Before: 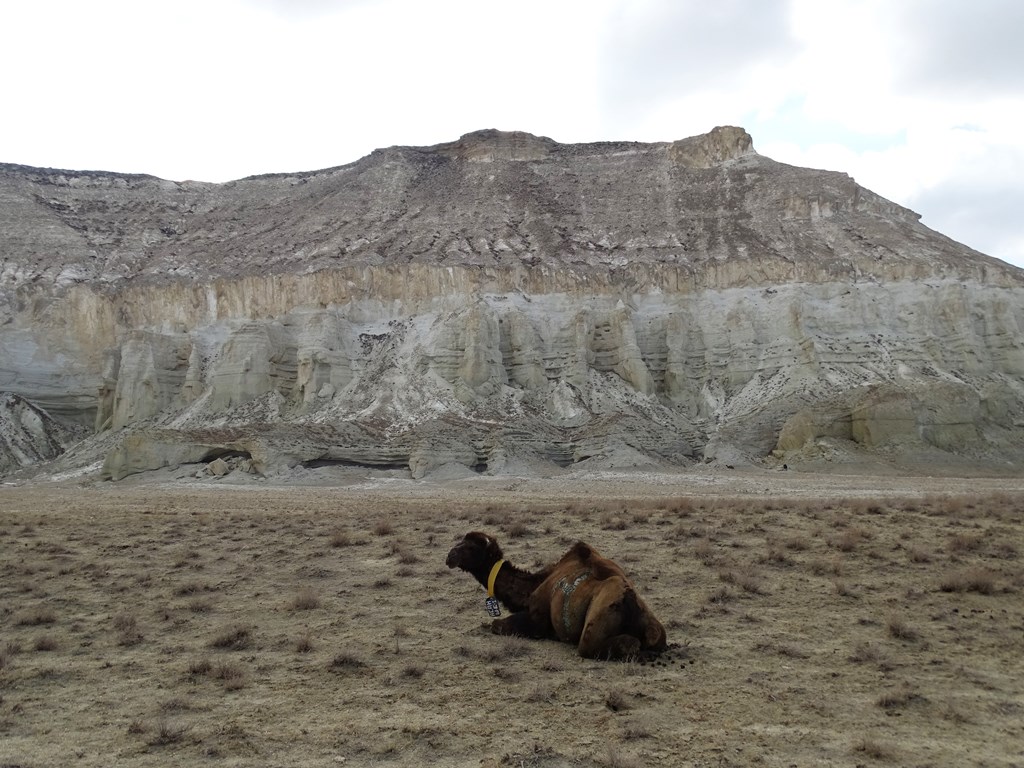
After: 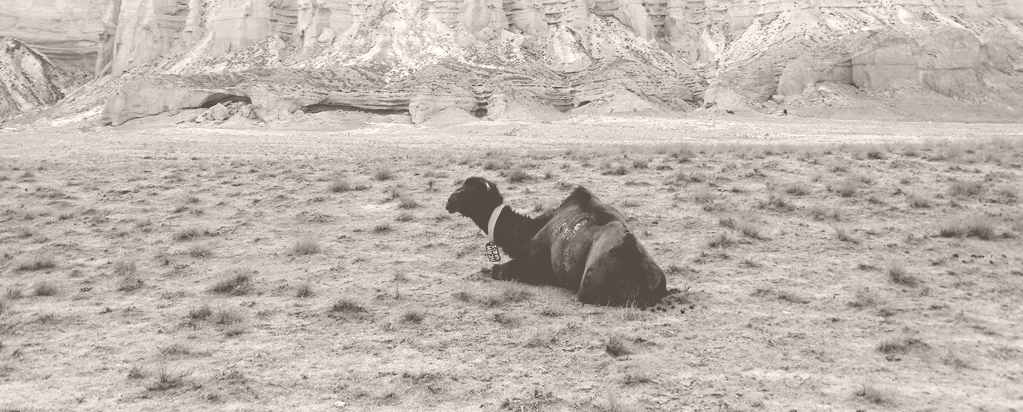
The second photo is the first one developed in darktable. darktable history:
crop and rotate: top 46.237%
filmic rgb: black relative exposure -7.15 EV, white relative exposure 5.36 EV, hardness 3.02
colorize: hue 34.49°, saturation 35.33%, source mix 100%, lightness 55%, version 1
